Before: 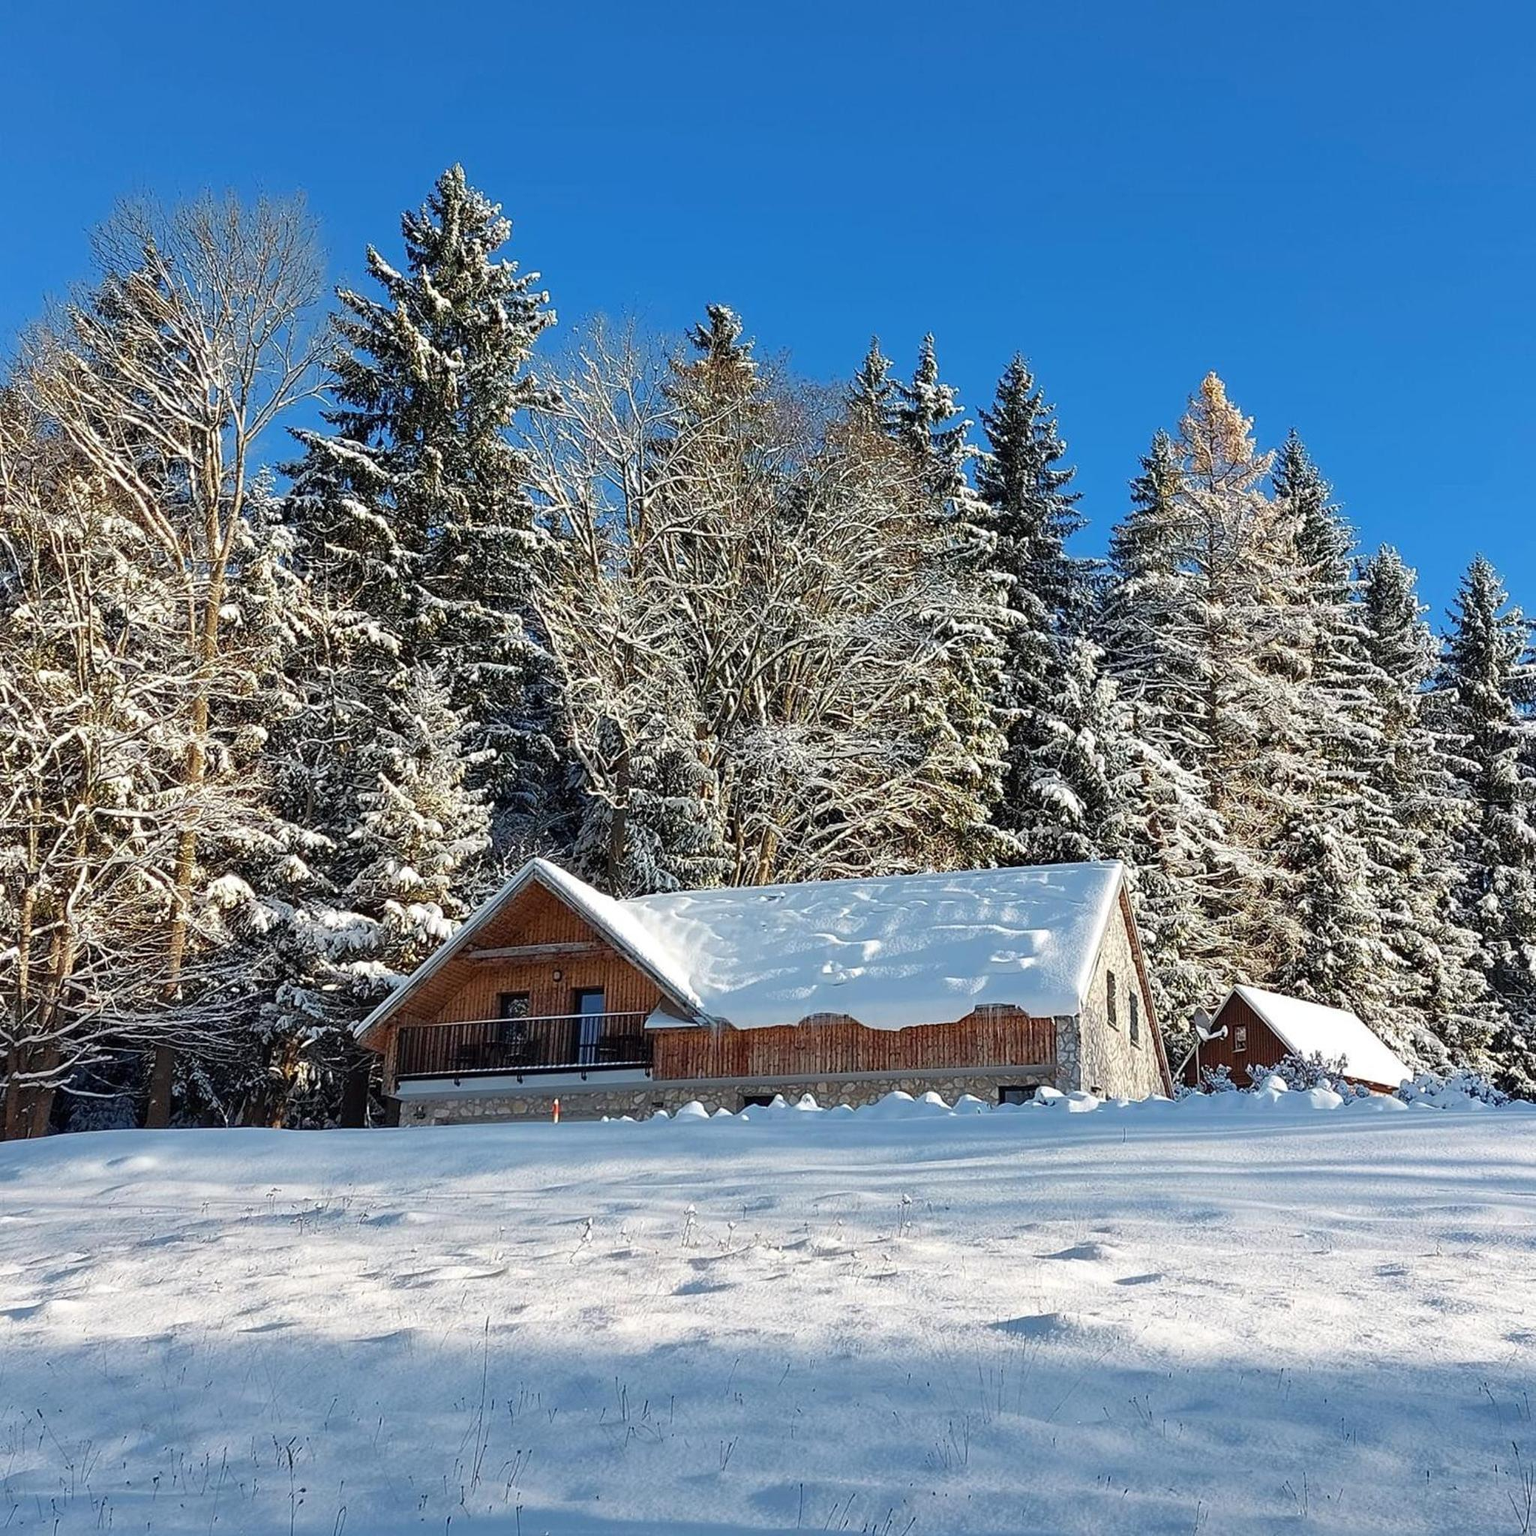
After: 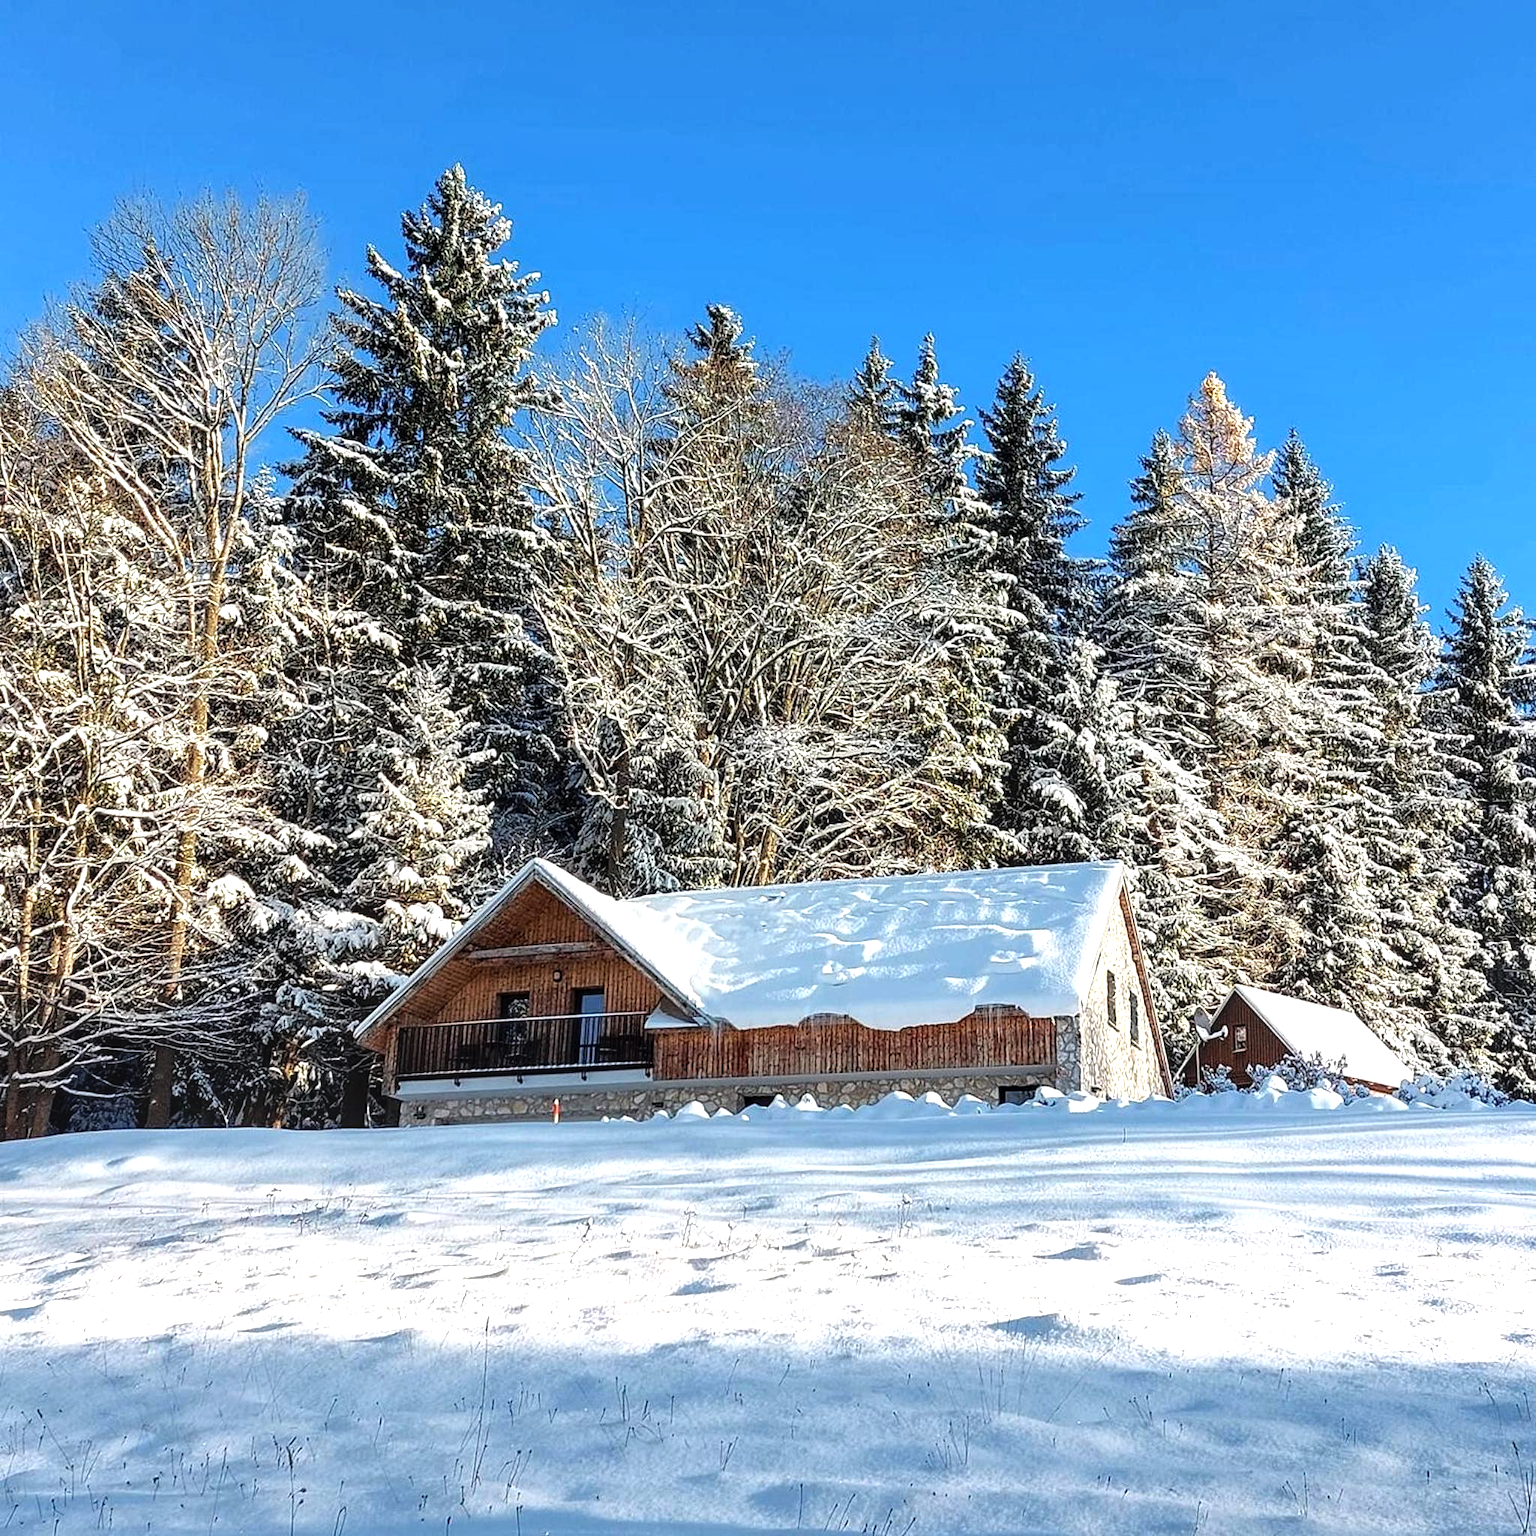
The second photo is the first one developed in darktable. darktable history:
tone equalizer: -8 EV -0.727 EV, -7 EV -0.687 EV, -6 EV -0.609 EV, -5 EV -0.387 EV, -3 EV 0.386 EV, -2 EV 0.6 EV, -1 EV 0.682 EV, +0 EV 0.767 EV, luminance estimator HSV value / RGB max
local contrast: on, module defaults
